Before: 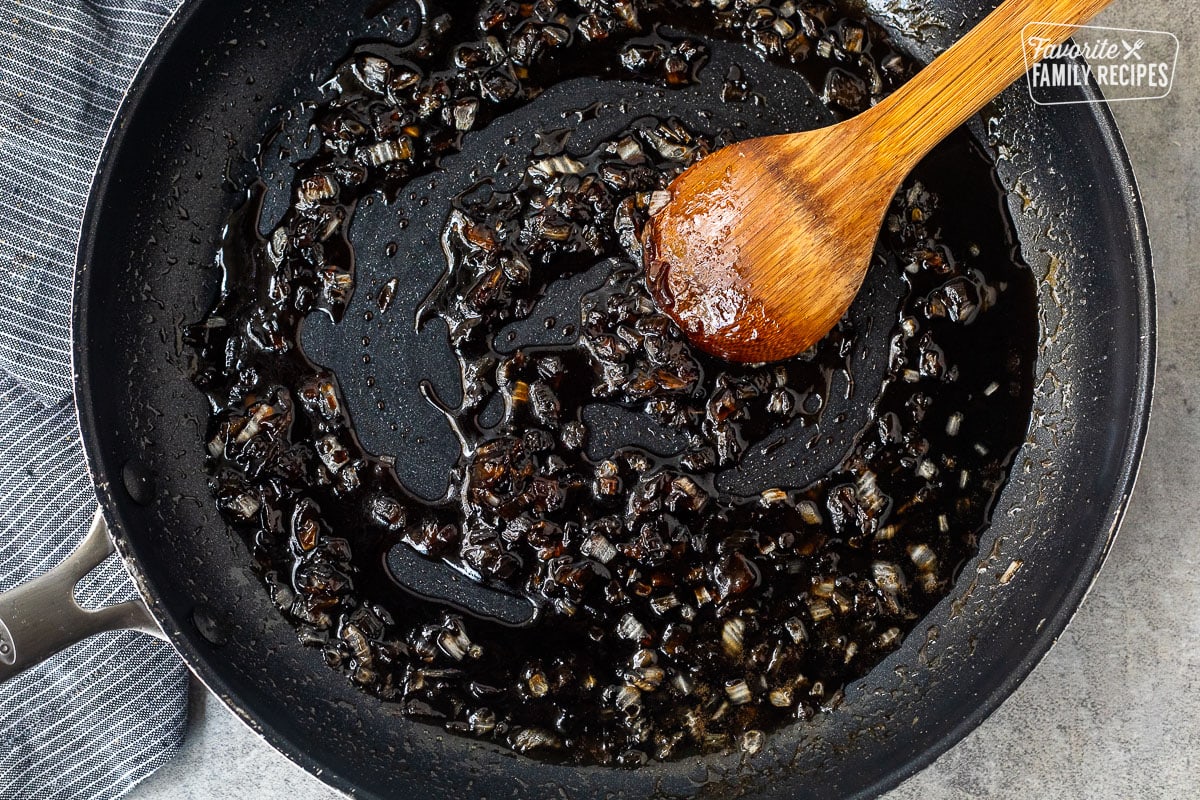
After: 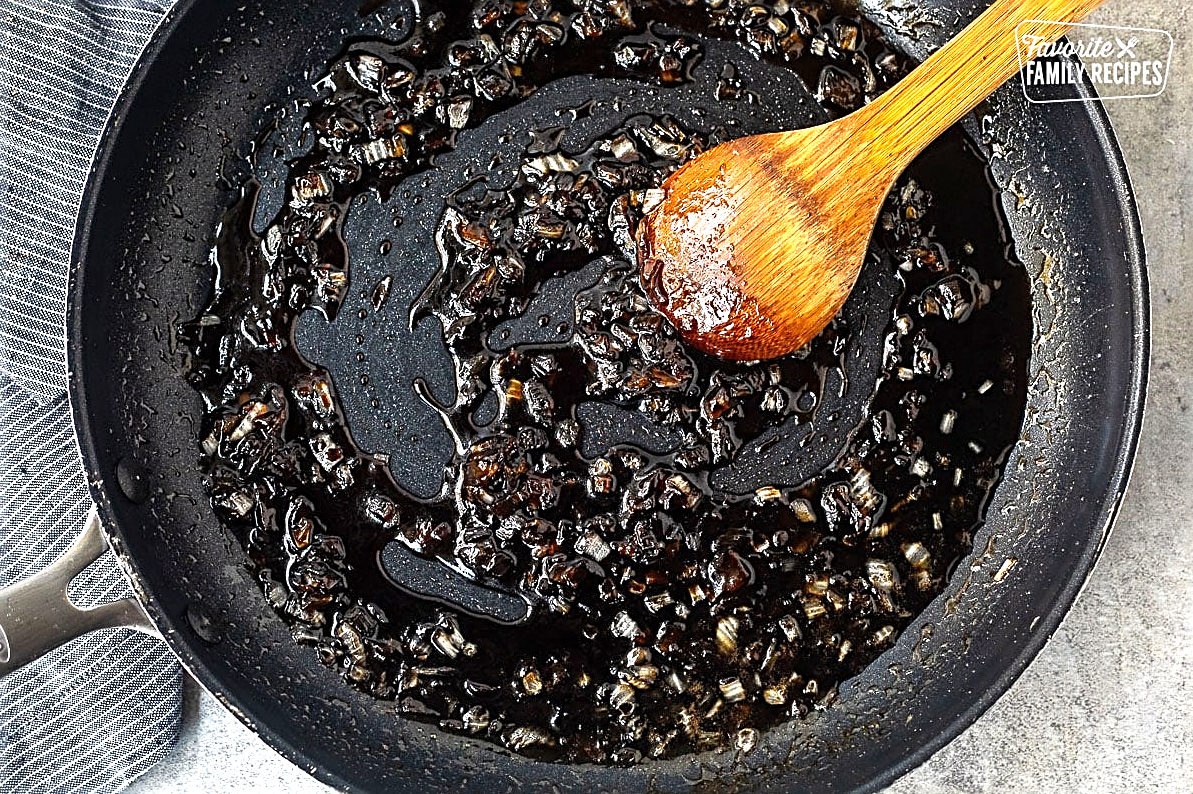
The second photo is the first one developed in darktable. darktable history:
sharpen: radius 2.654, amount 0.658
crop and rotate: left 0.527%, top 0.322%, bottom 0.417%
exposure: exposure 0.783 EV, compensate highlight preservation false
